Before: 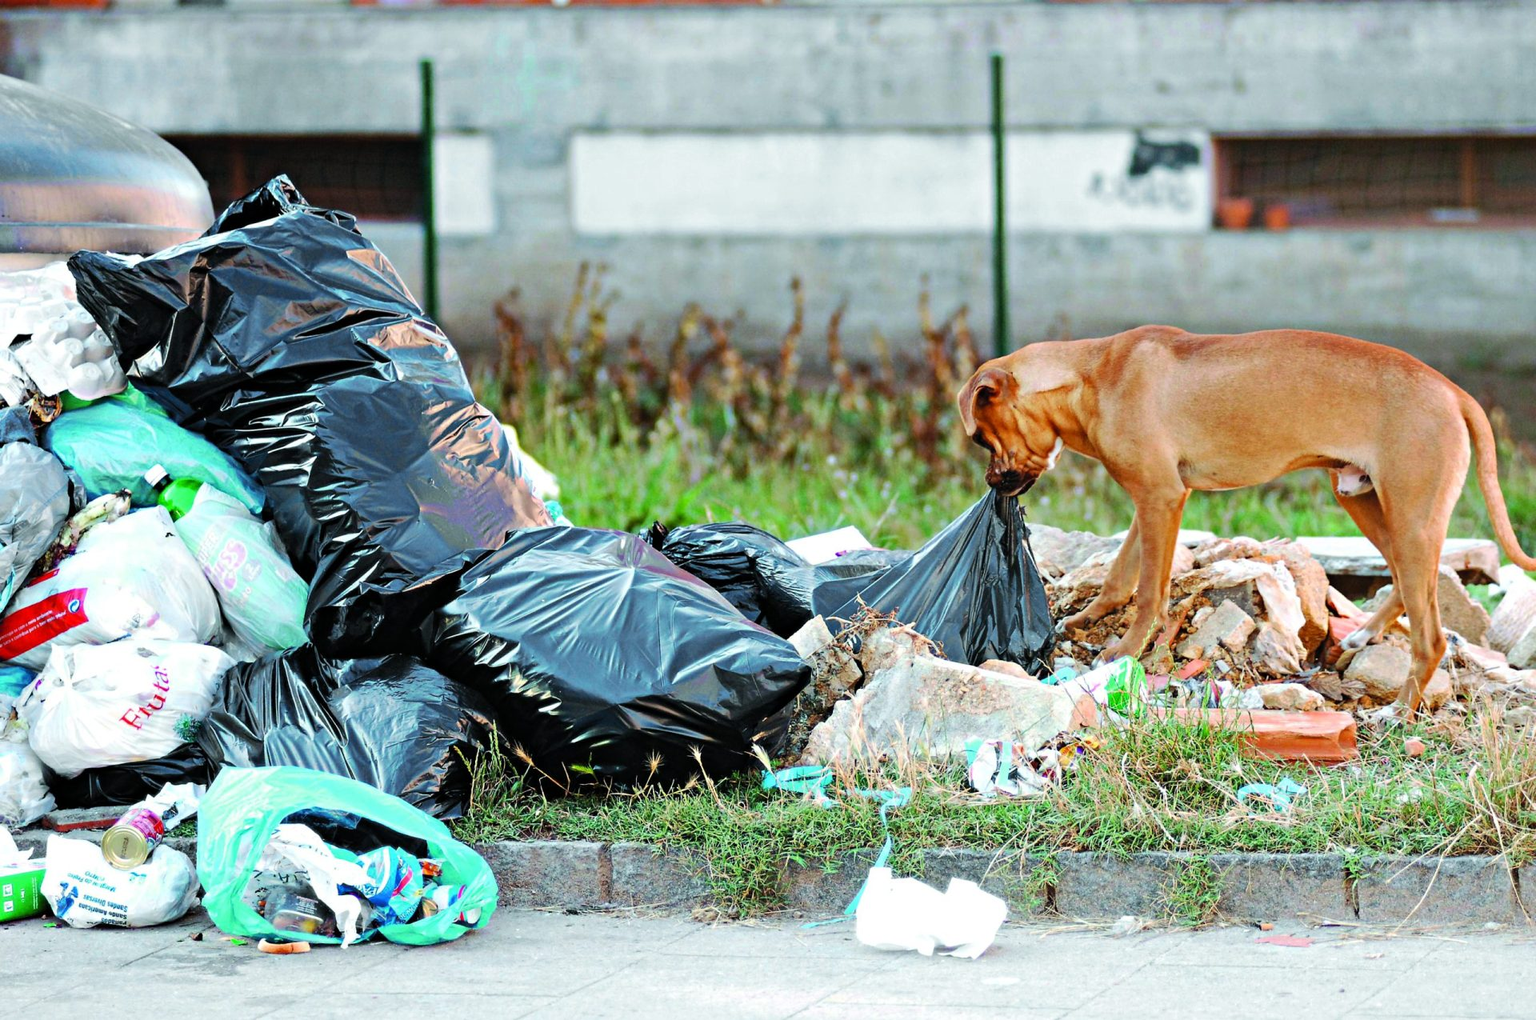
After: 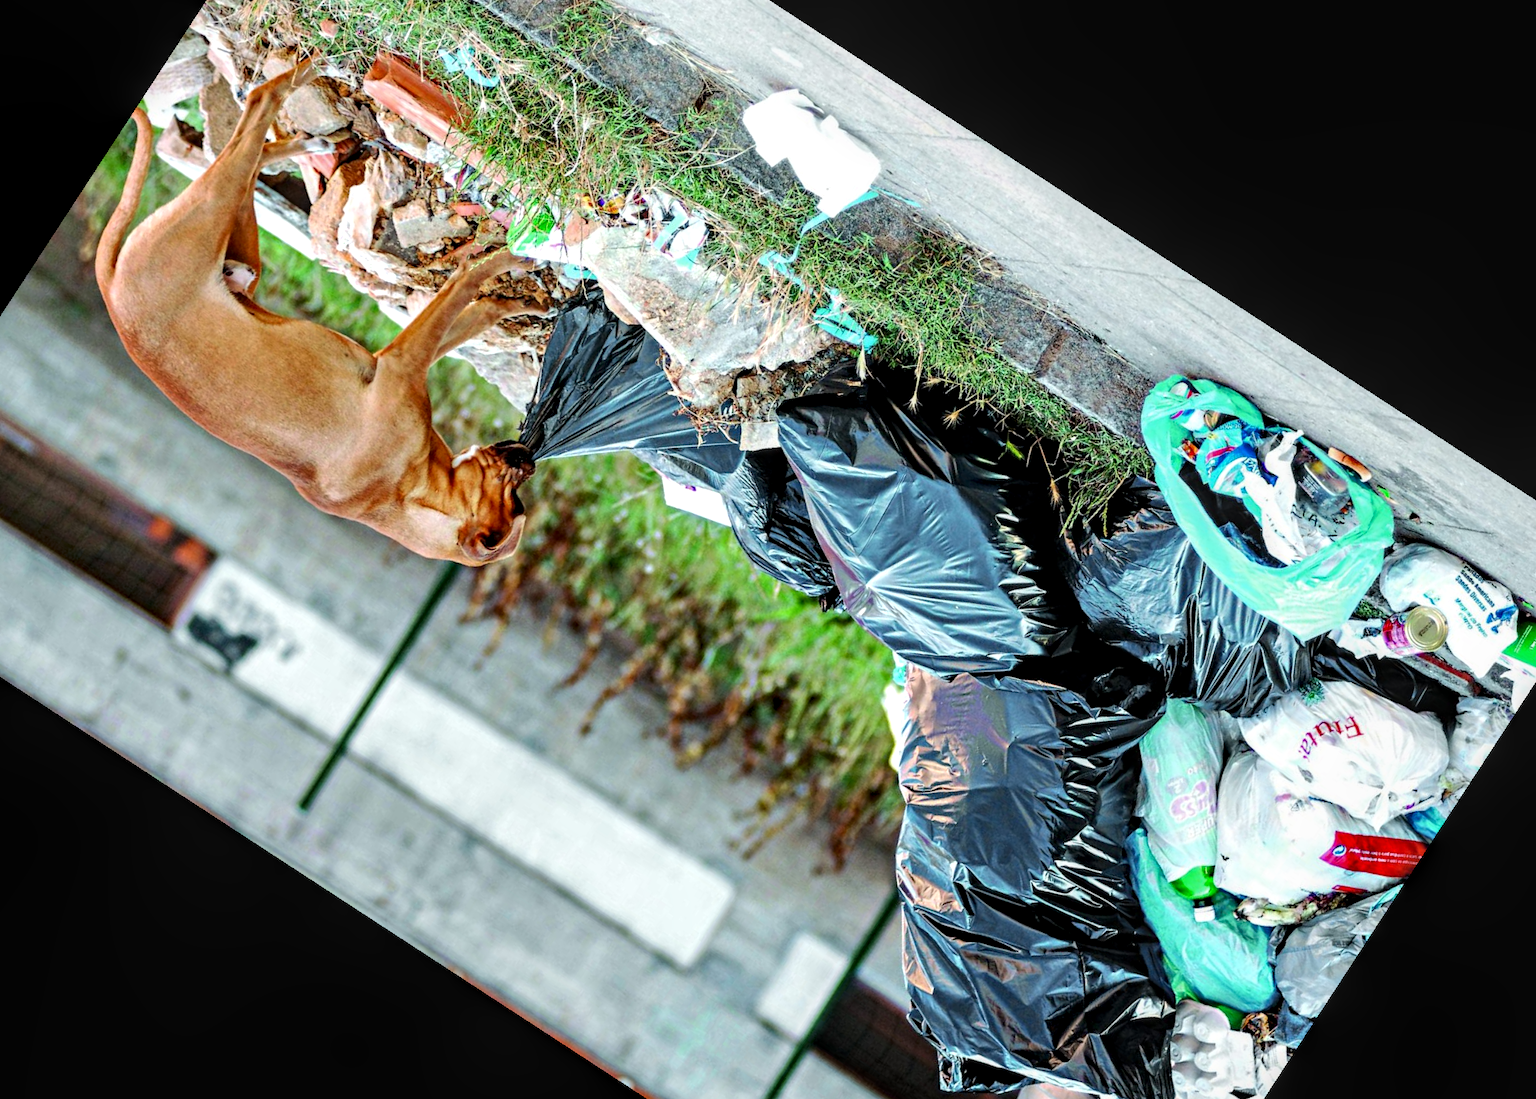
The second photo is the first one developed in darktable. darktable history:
crop and rotate: angle 146.88°, left 9.221%, top 15.688%, right 4.568%, bottom 17.155%
local contrast: detail 144%
